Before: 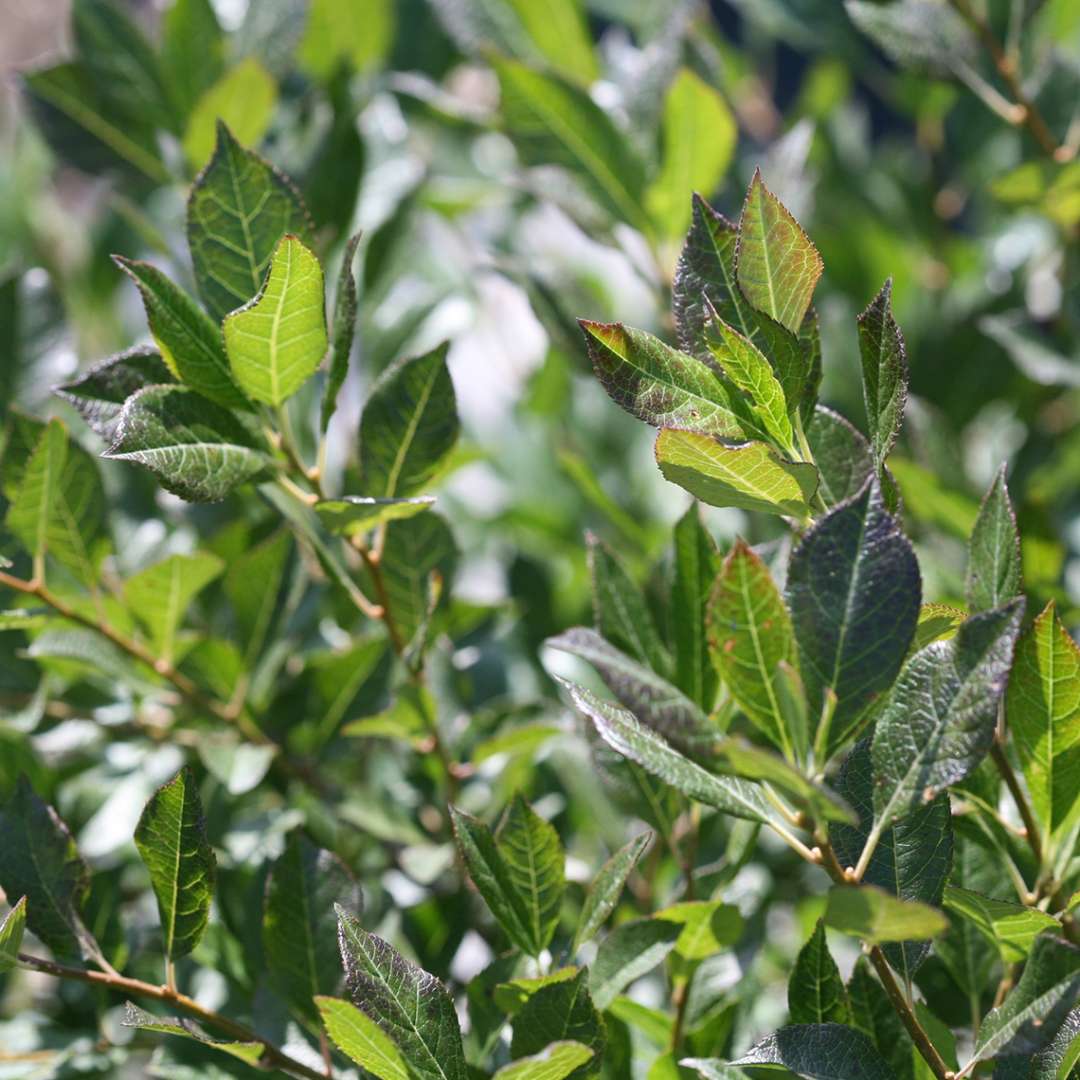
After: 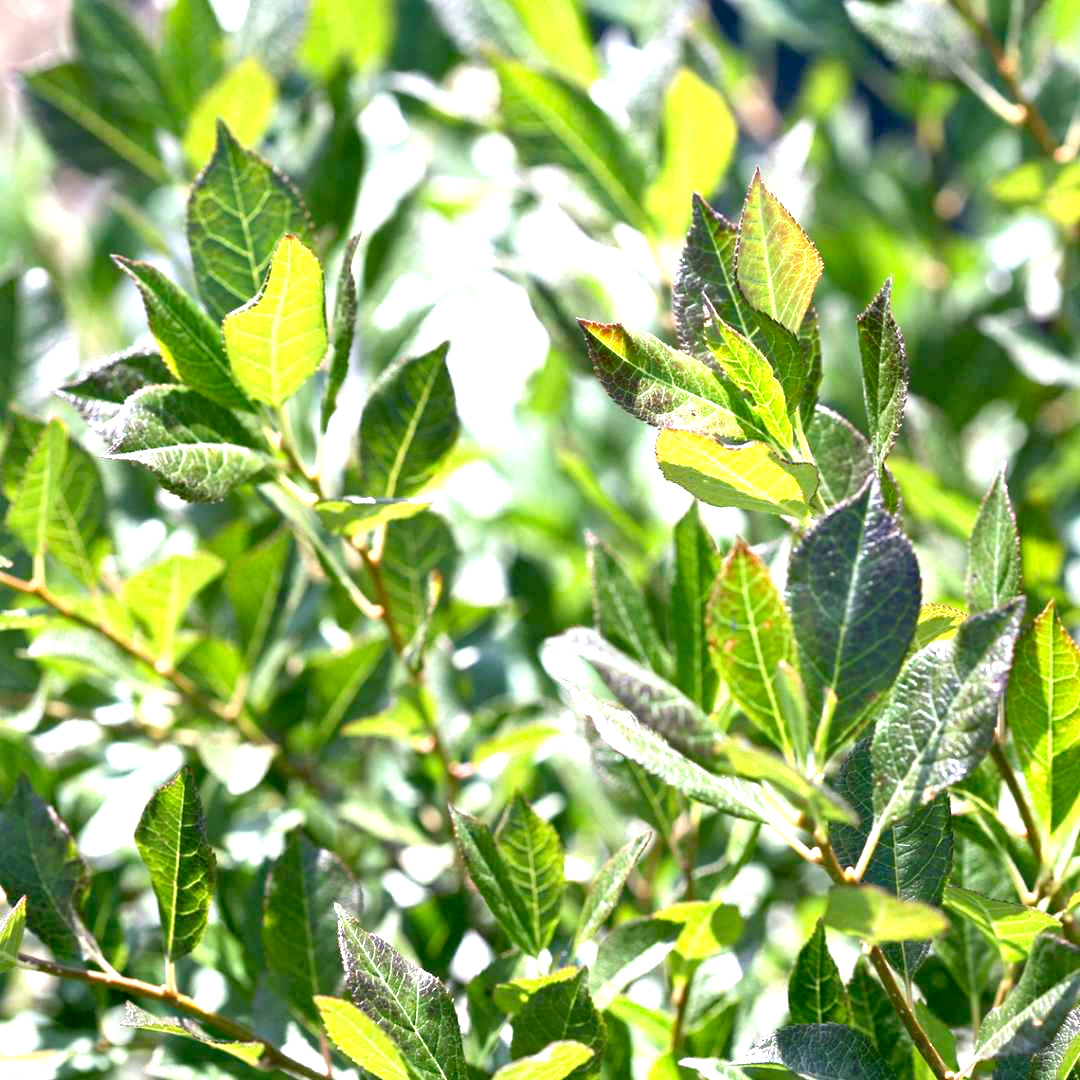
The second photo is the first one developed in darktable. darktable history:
exposure: black level correction 0.009, exposure 1.419 EV, compensate highlight preservation false
shadows and highlights: shadows 37.58, highlights -26.73, soften with gaussian
